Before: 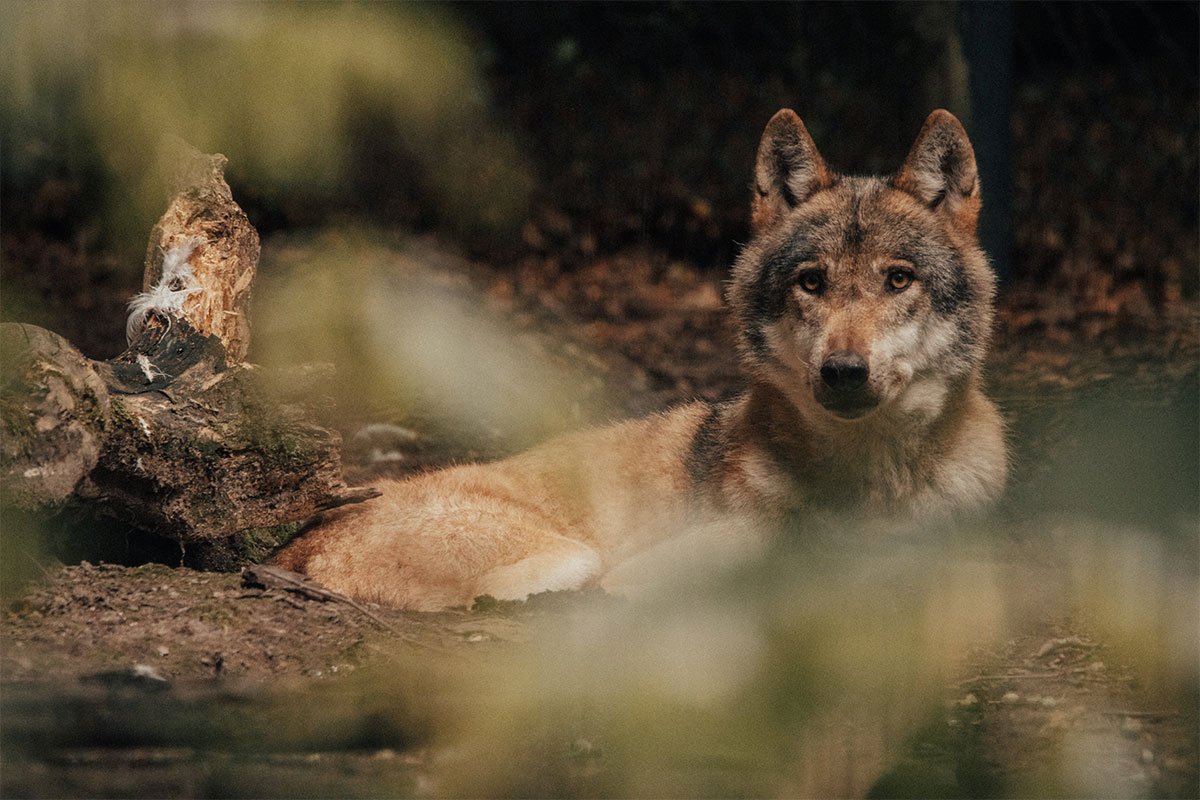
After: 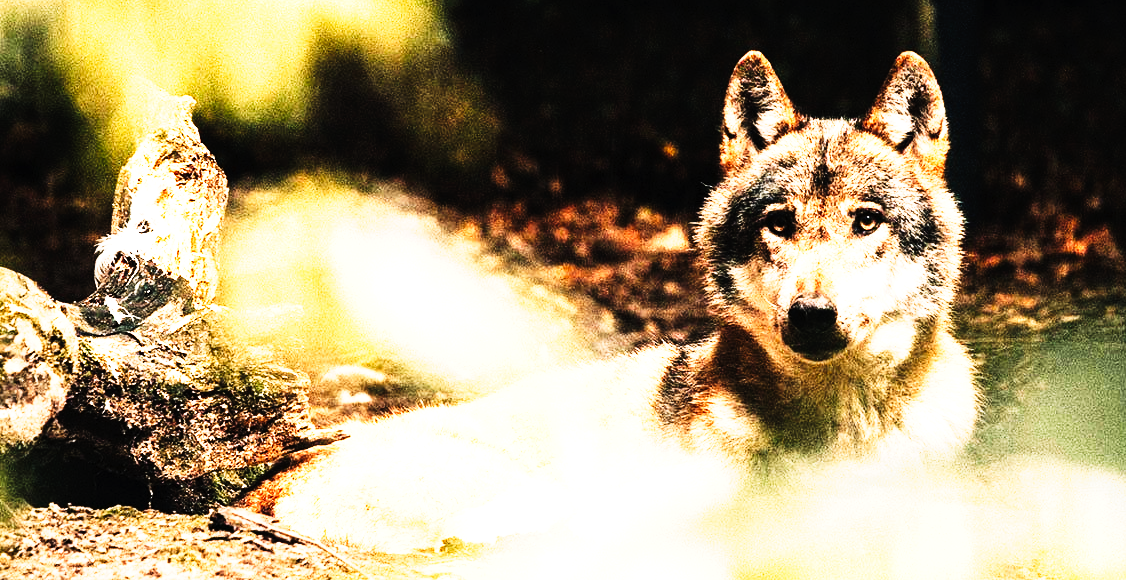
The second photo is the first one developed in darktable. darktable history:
exposure: black level correction 0, exposure 1.5 EV, compensate exposure bias true, compensate highlight preservation false
tone equalizer: -8 EV -0.75 EV, -7 EV -0.7 EV, -6 EV -0.6 EV, -5 EV -0.4 EV, -3 EV 0.4 EV, -2 EV 0.6 EV, -1 EV 0.7 EV, +0 EV 0.75 EV, edges refinement/feathering 500, mask exposure compensation -1.57 EV, preserve details no
tone curve: curves: ch0 [(0, 0) (0.003, 0.001) (0.011, 0.005) (0.025, 0.01) (0.044, 0.016) (0.069, 0.019) (0.1, 0.024) (0.136, 0.03) (0.177, 0.045) (0.224, 0.071) (0.277, 0.122) (0.335, 0.202) (0.399, 0.326) (0.468, 0.471) (0.543, 0.638) (0.623, 0.798) (0.709, 0.913) (0.801, 0.97) (0.898, 0.983) (1, 1)], preserve colors none
crop: left 2.737%, top 7.287%, right 3.421%, bottom 20.179%
